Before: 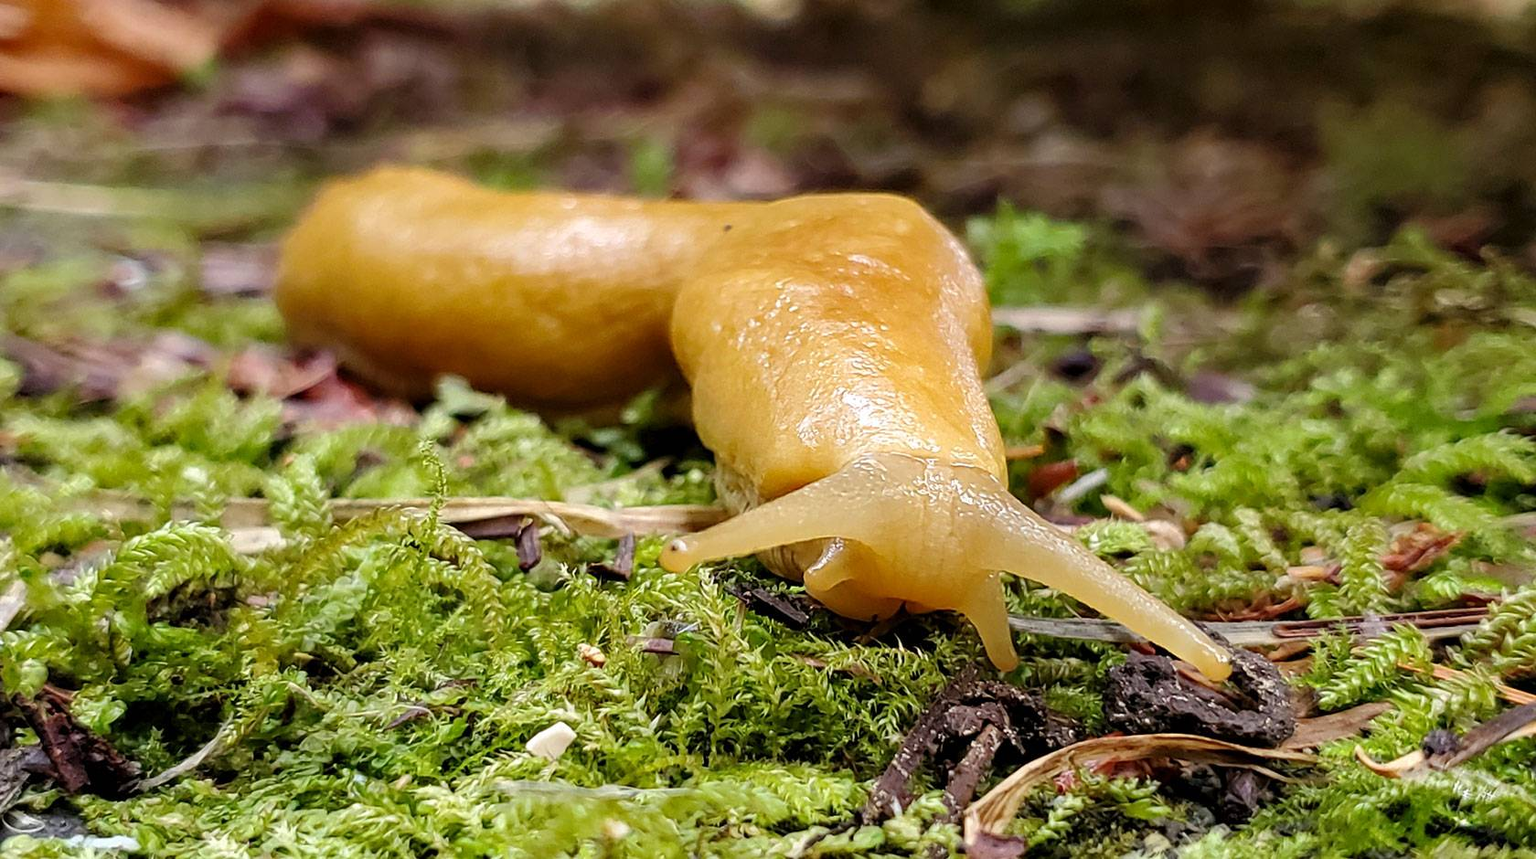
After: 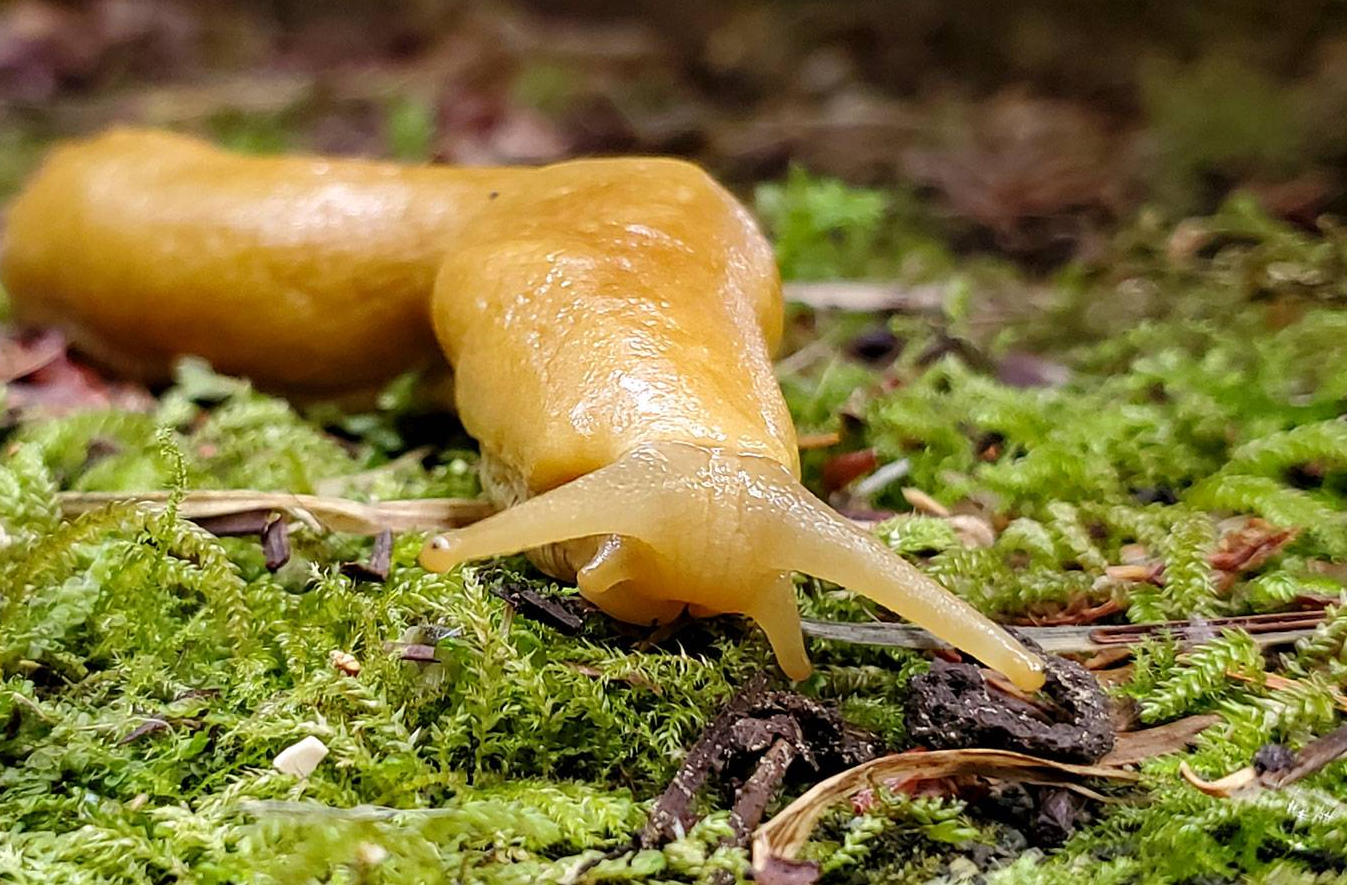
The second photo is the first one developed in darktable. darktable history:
crop and rotate: left 18.027%, top 5.807%, right 1.789%
